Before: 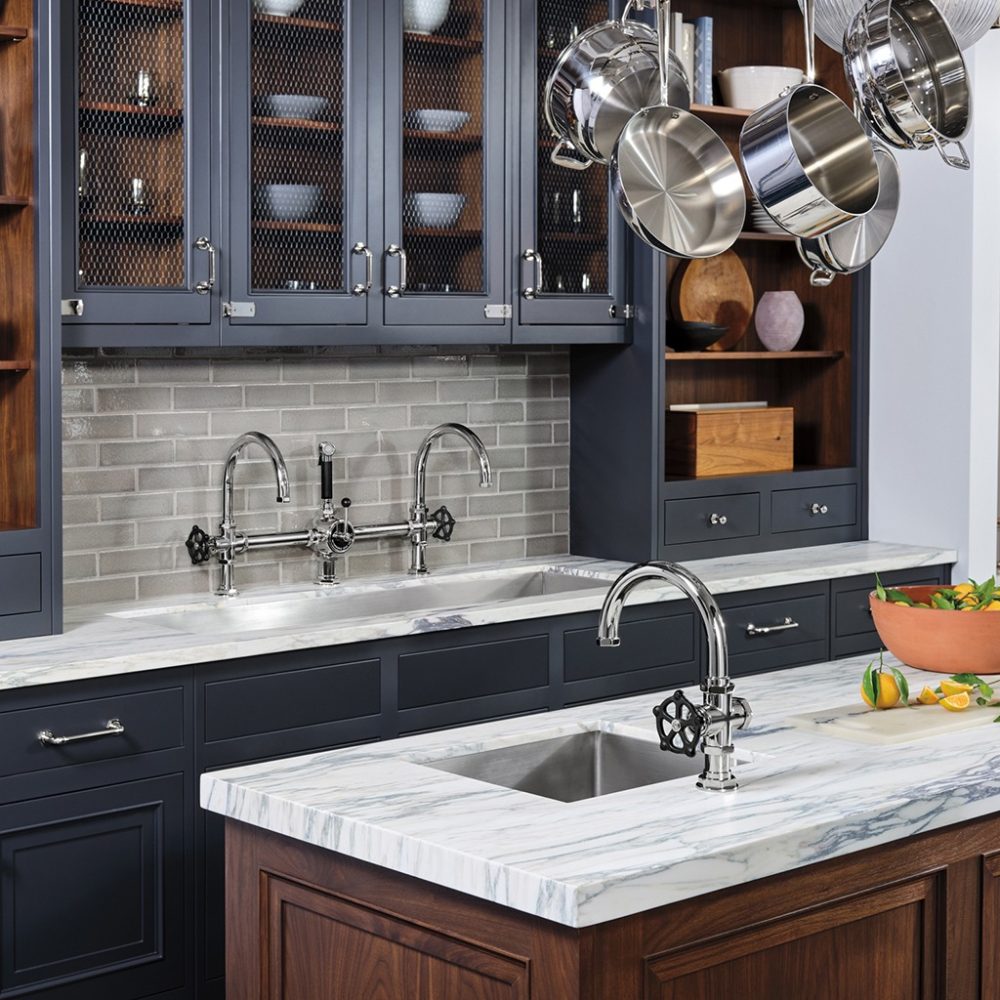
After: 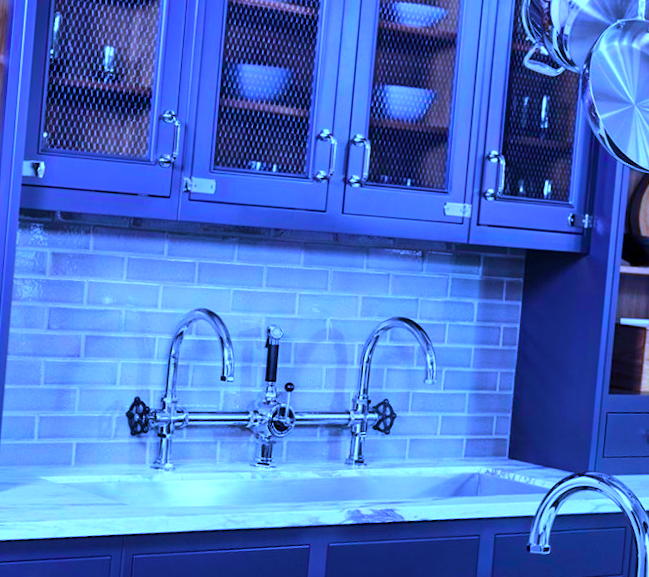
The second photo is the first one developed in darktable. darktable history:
exposure: exposure 0.6 EV, compensate highlight preservation false
crop and rotate: angle -4.99°, left 2.122%, top 6.945%, right 27.566%, bottom 30.519%
color calibration: output R [0.948, 0.091, -0.04, 0], output G [-0.3, 1.384, -0.085, 0], output B [-0.108, 0.061, 1.08, 0], illuminant as shot in camera, x 0.484, y 0.43, temperature 2405.29 K
